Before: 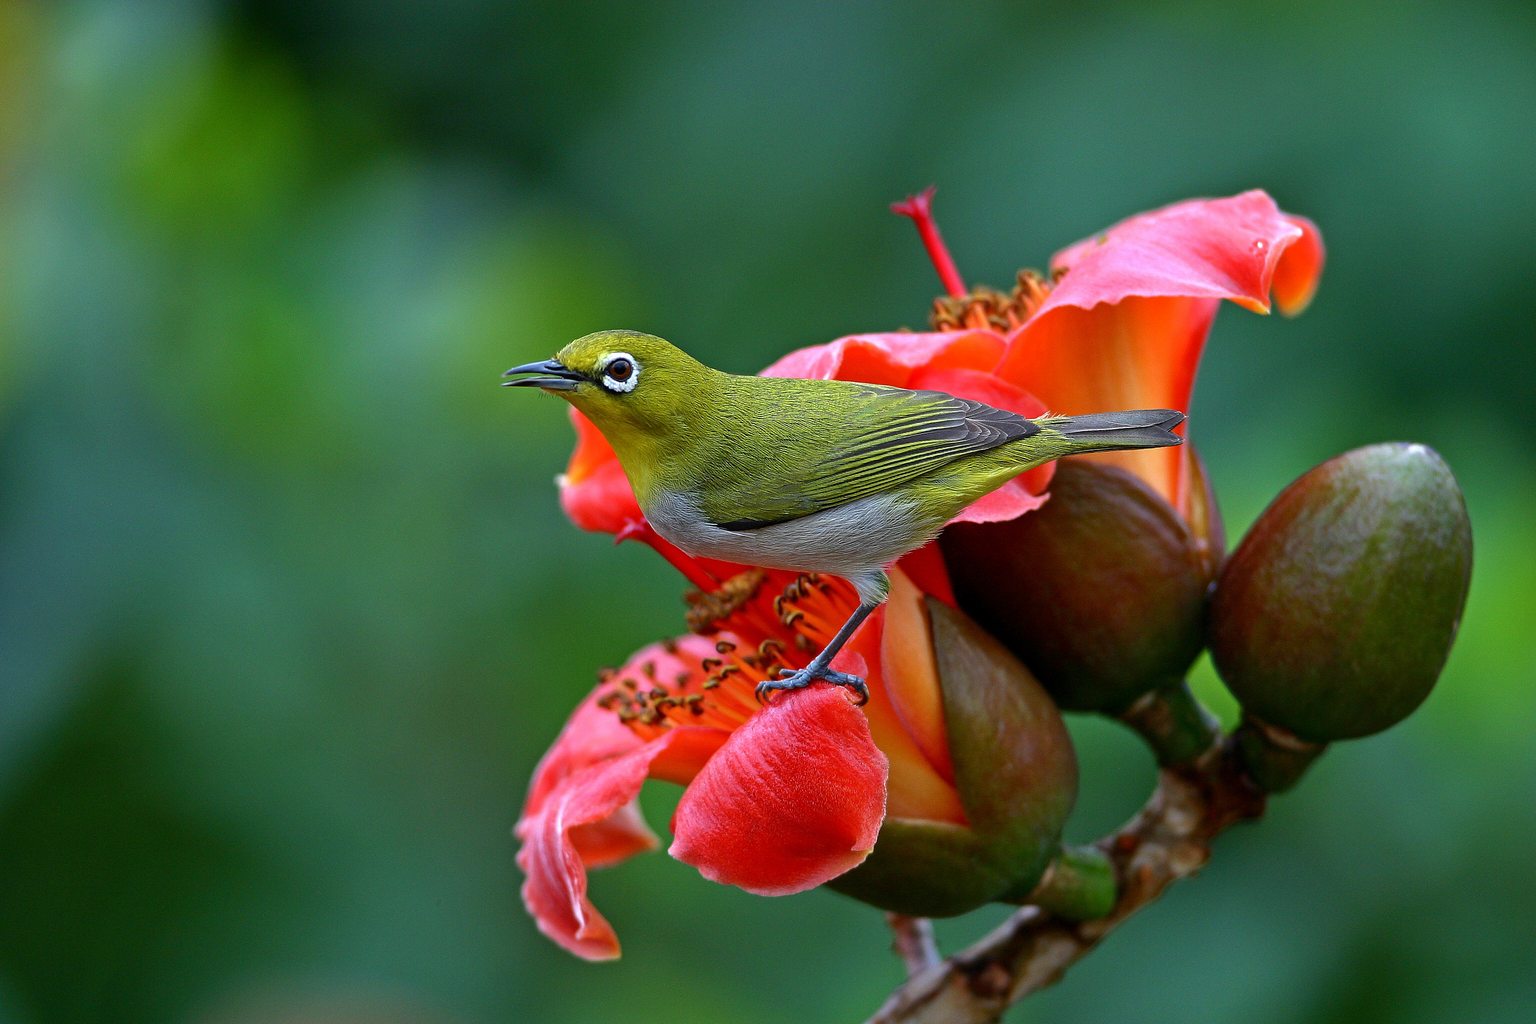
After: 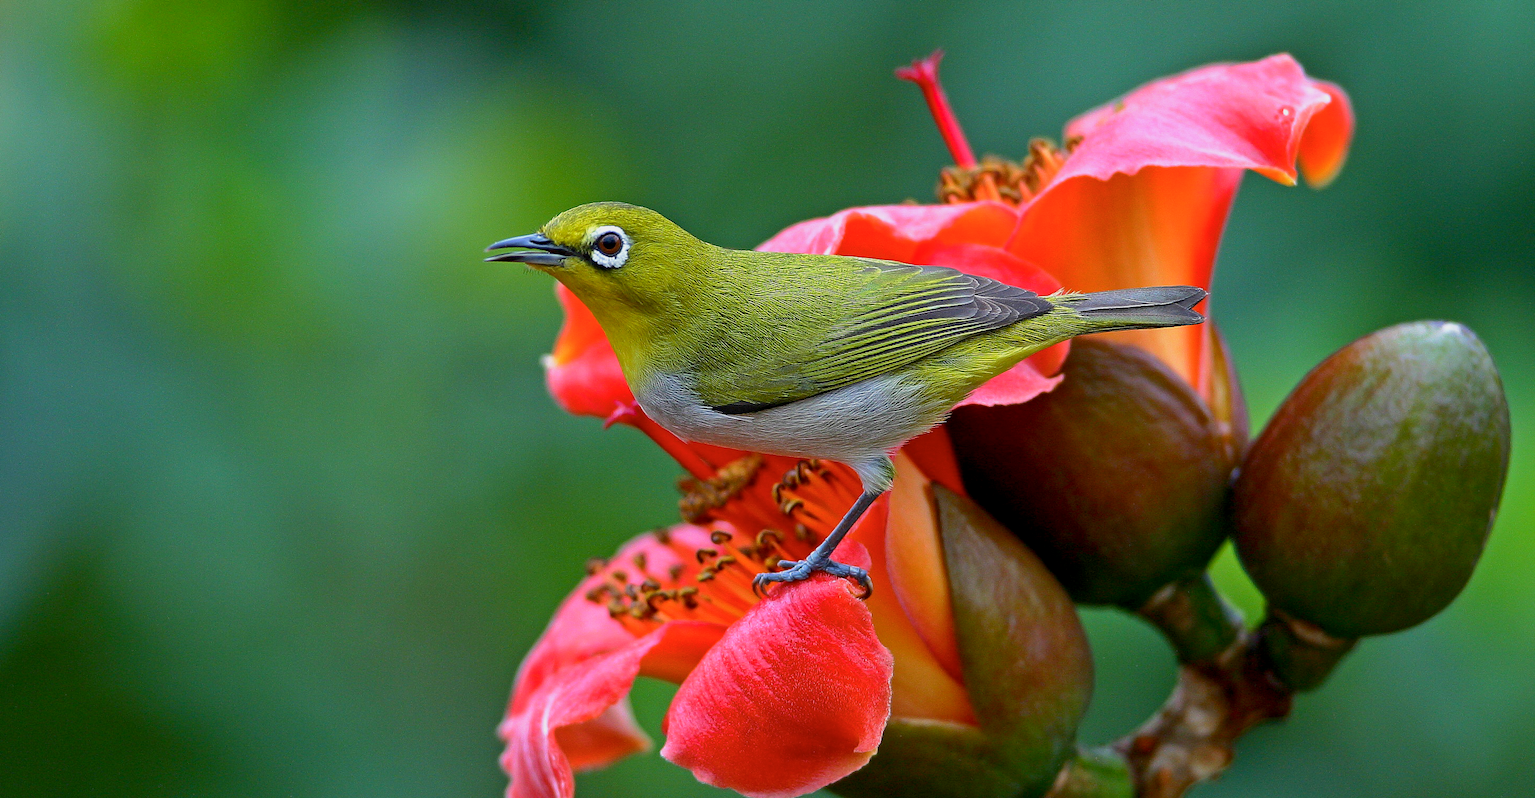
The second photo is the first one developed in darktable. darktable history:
tone curve: curves: ch0 [(0.013, 0) (0.061, 0.068) (0.239, 0.256) (0.502, 0.505) (0.683, 0.676) (0.761, 0.773) (0.858, 0.858) (0.987, 0.945)]; ch1 [(0, 0) (0.172, 0.123) (0.304, 0.267) (0.414, 0.395) (0.472, 0.473) (0.502, 0.508) (0.521, 0.528) (0.583, 0.595) (0.654, 0.673) (0.728, 0.761) (1, 1)]; ch2 [(0, 0) (0.411, 0.424) (0.485, 0.476) (0.502, 0.502) (0.553, 0.557) (0.57, 0.576) (1, 1)], preserve colors none
exposure: exposure -0.114 EV, compensate highlight preservation false
color balance rgb: perceptual saturation grading › global saturation 0.232%, perceptual brilliance grading › mid-tones 10.526%, perceptual brilliance grading › shadows 14.405%, global vibrance 20%
crop and rotate: left 2.834%, top 13.584%, right 2.529%, bottom 12.587%
